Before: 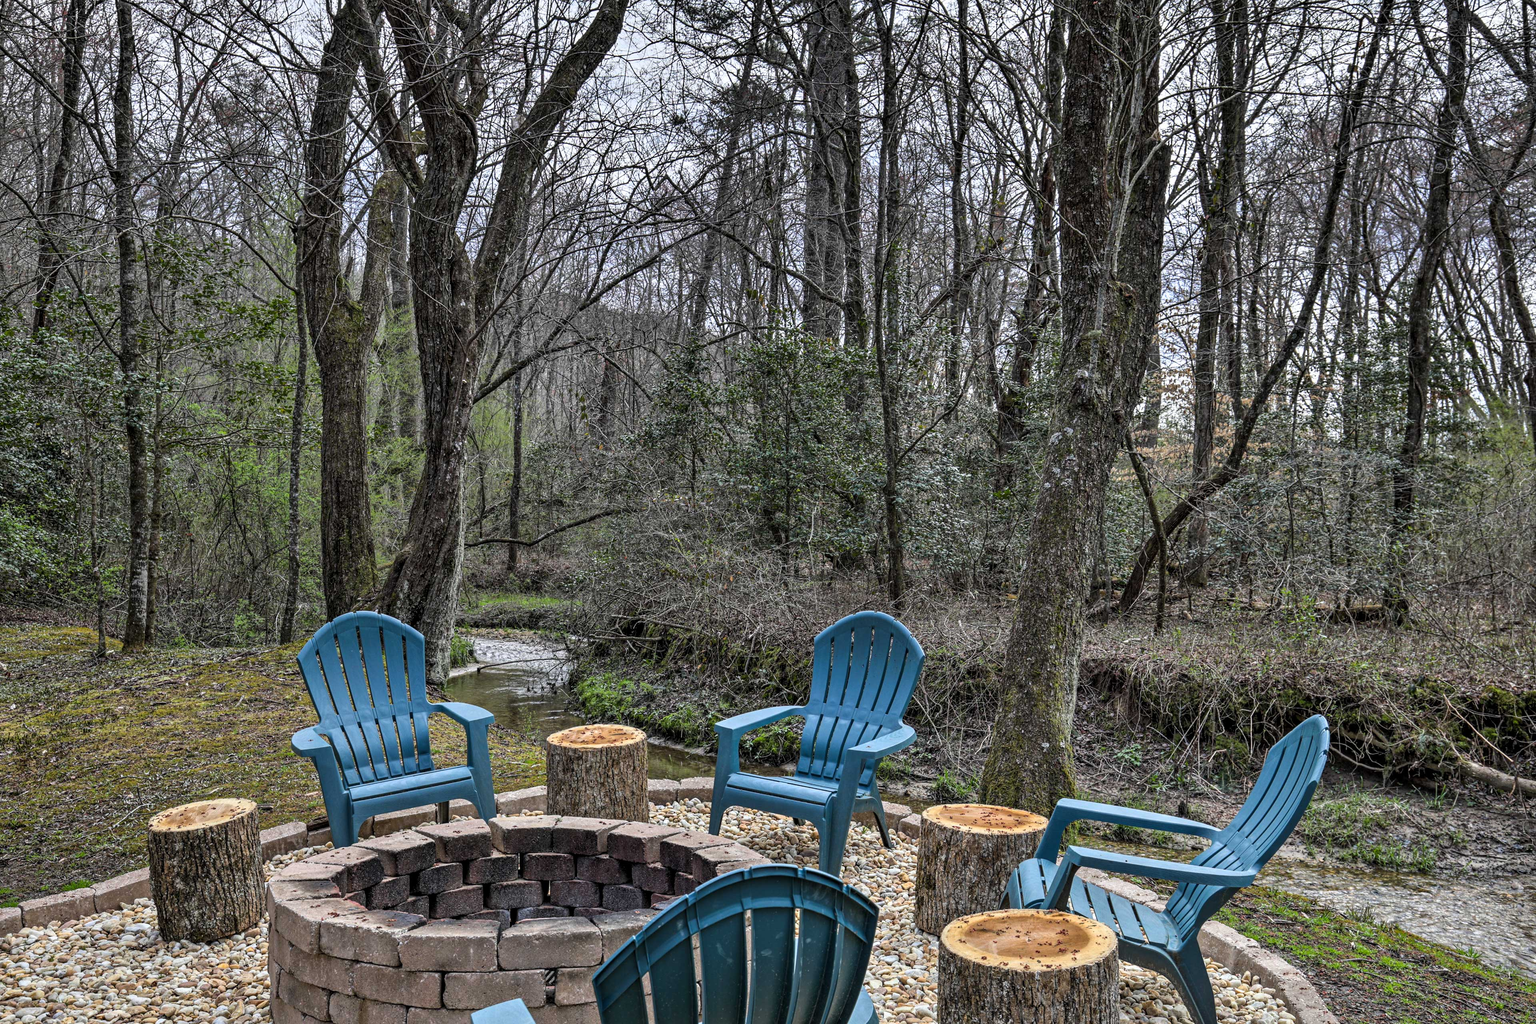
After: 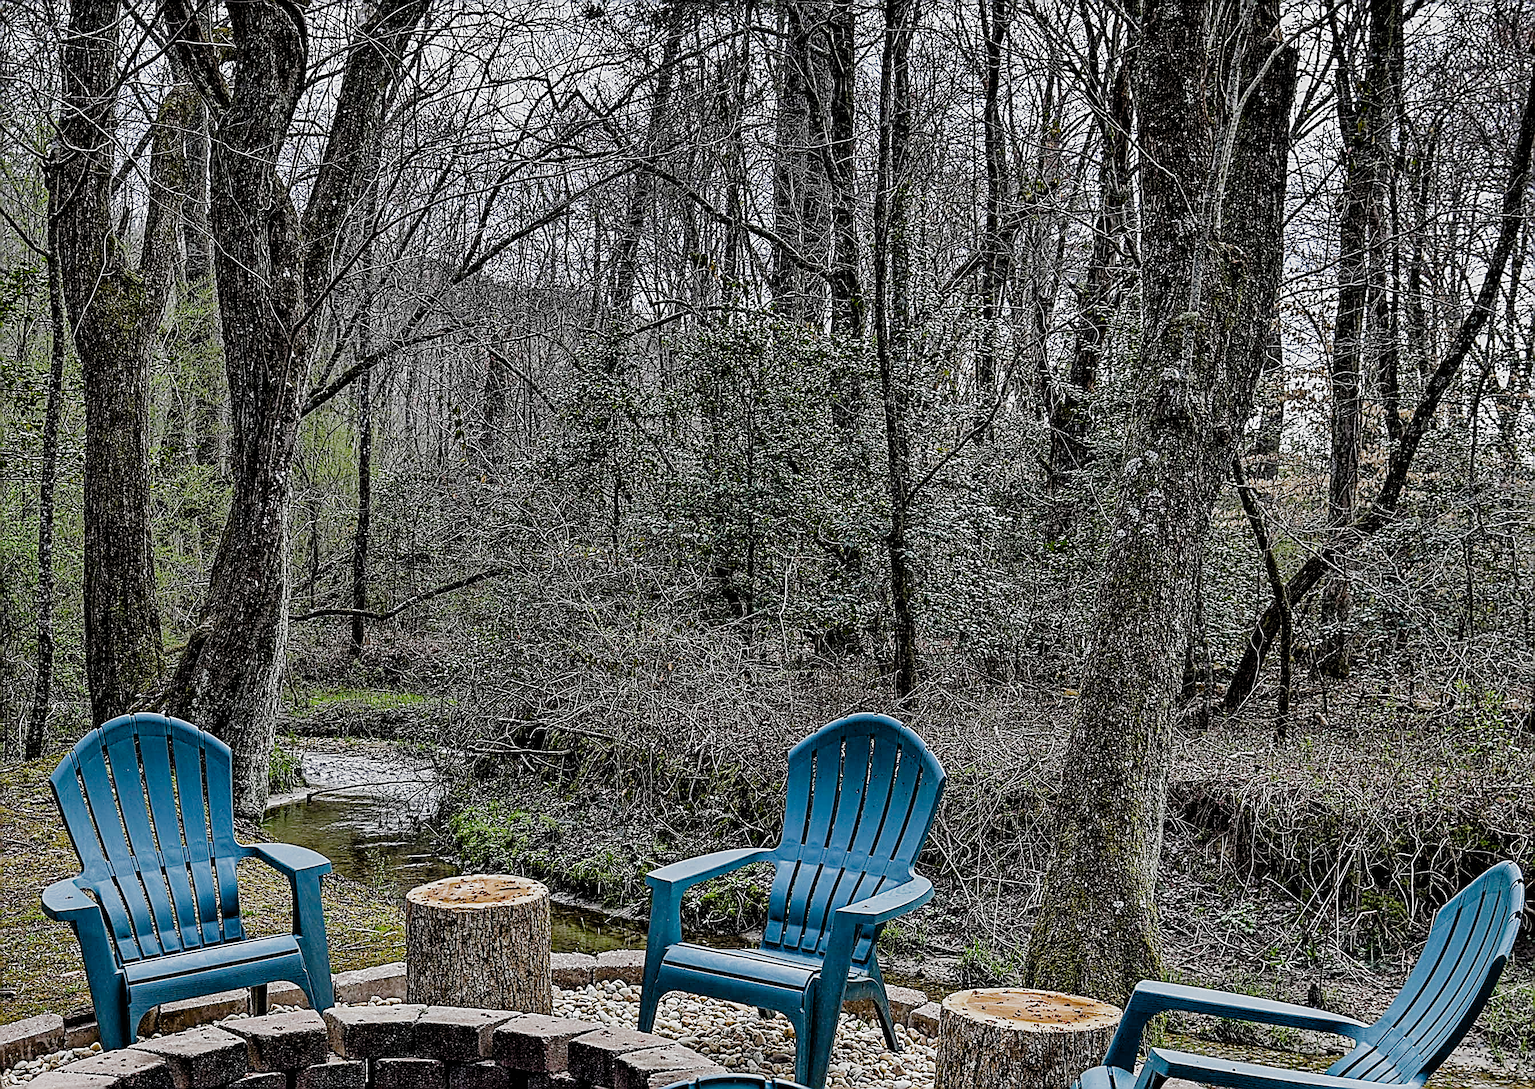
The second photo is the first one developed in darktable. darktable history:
filmic rgb: black relative exposure -3.92 EV, white relative exposure 3.15 EV, hardness 2.87, add noise in highlights 0.001, preserve chrominance no, color science v3 (2019), use custom middle-gray values true, contrast in highlights soft
tone equalizer: mask exposure compensation -0.501 EV
sharpen: amount 1.992
crop and rotate: left 17.107%, top 10.947%, right 12.857%, bottom 14.54%
